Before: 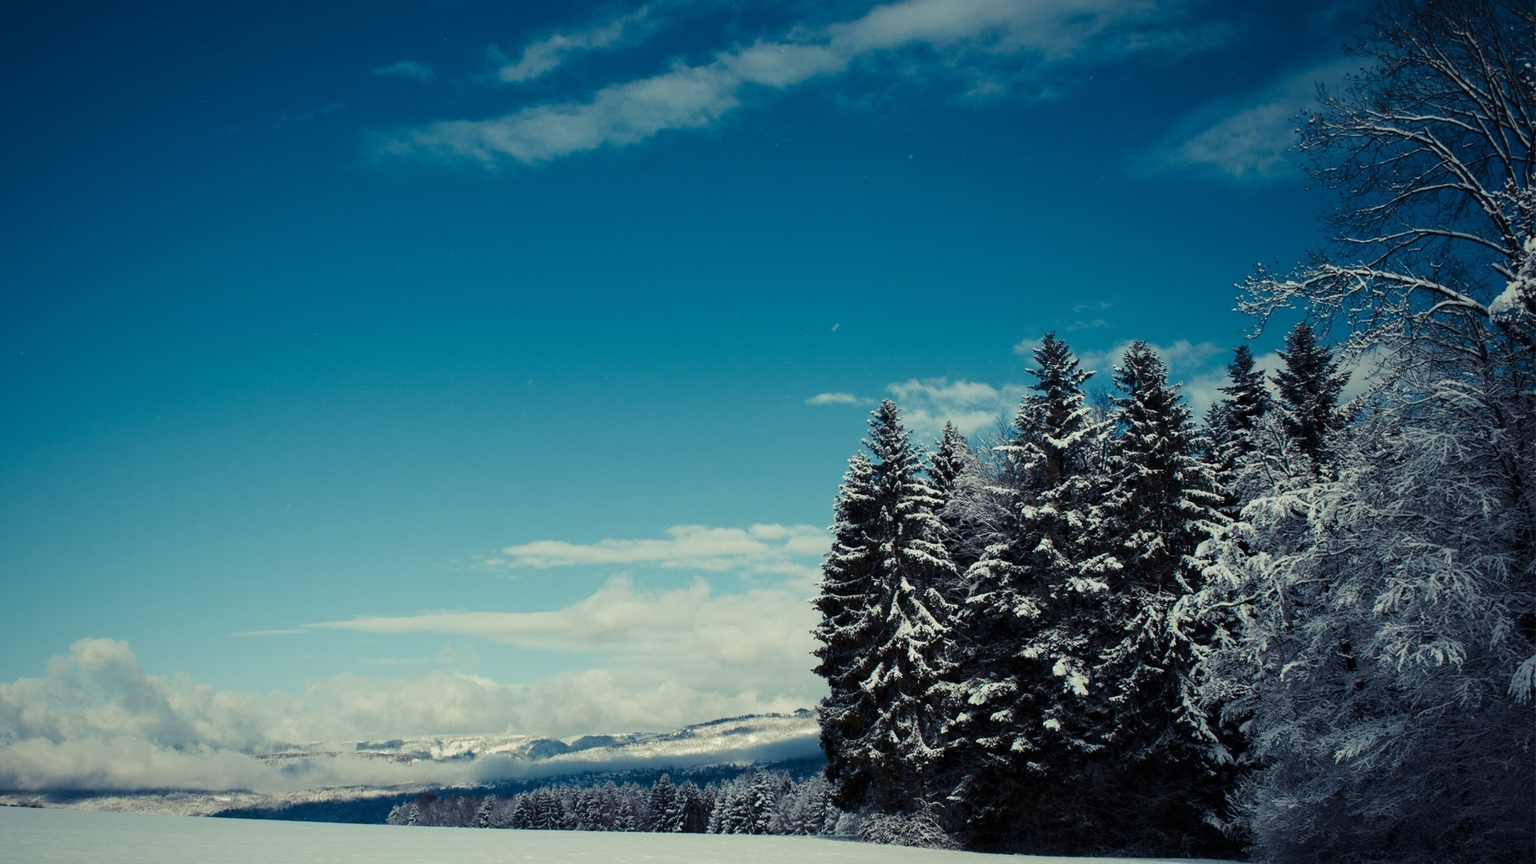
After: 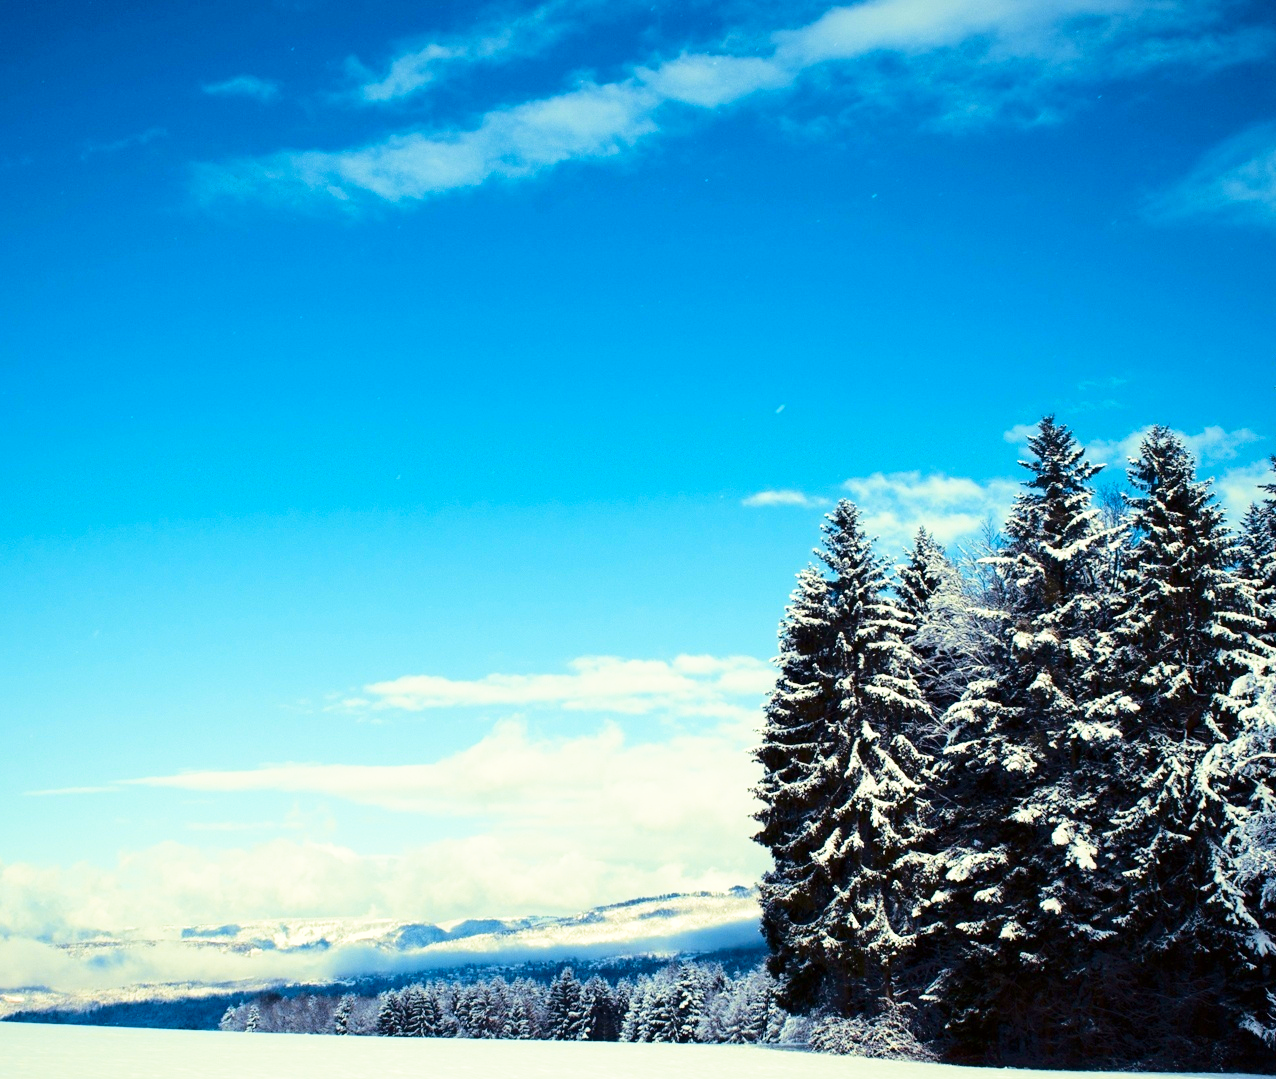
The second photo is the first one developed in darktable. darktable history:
tone equalizer: edges refinement/feathering 500, mask exposure compensation -1.57 EV, preserve details no
base curve: curves: ch0 [(0, 0) (0.688, 0.865) (1, 1)], preserve colors none
exposure: exposure 0.606 EV, compensate highlight preservation false
velvia: on, module defaults
tone curve: curves: ch0 [(0, 0) (0.058, 0.039) (0.168, 0.123) (0.282, 0.327) (0.45, 0.534) (0.676, 0.751) (0.89, 0.919) (1, 1)]; ch1 [(0, 0) (0.094, 0.081) (0.285, 0.299) (0.385, 0.403) (0.447, 0.455) (0.495, 0.496) (0.544, 0.552) (0.589, 0.612) (0.722, 0.728) (1, 1)]; ch2 [(0, 0) (0.257, 0.217) (0.43, 0.421) (0.498, 0.507) (0.531, 0.544) (0.56, 0.579) (0.625, 0.66) (1, 1)], color space Lab, independent channels, preserve colors none
crop and rotate: left 13.753%, right 19.78%
color balance rgb: shadows lift › hue 86.88°, perceptual saturation grading › global saturation 25.167%
